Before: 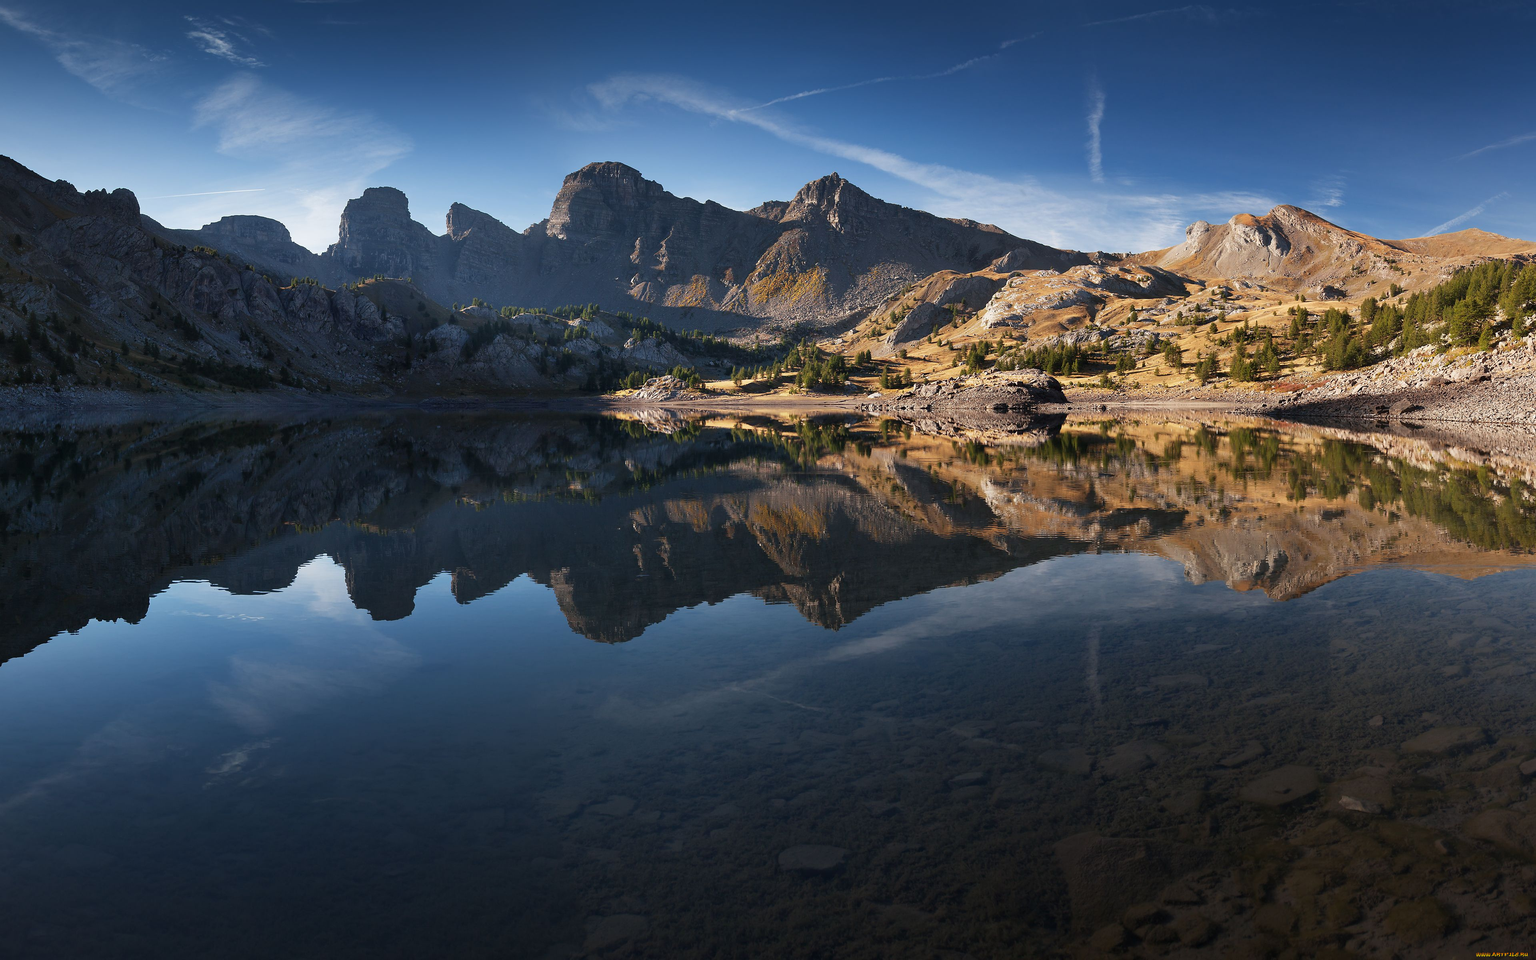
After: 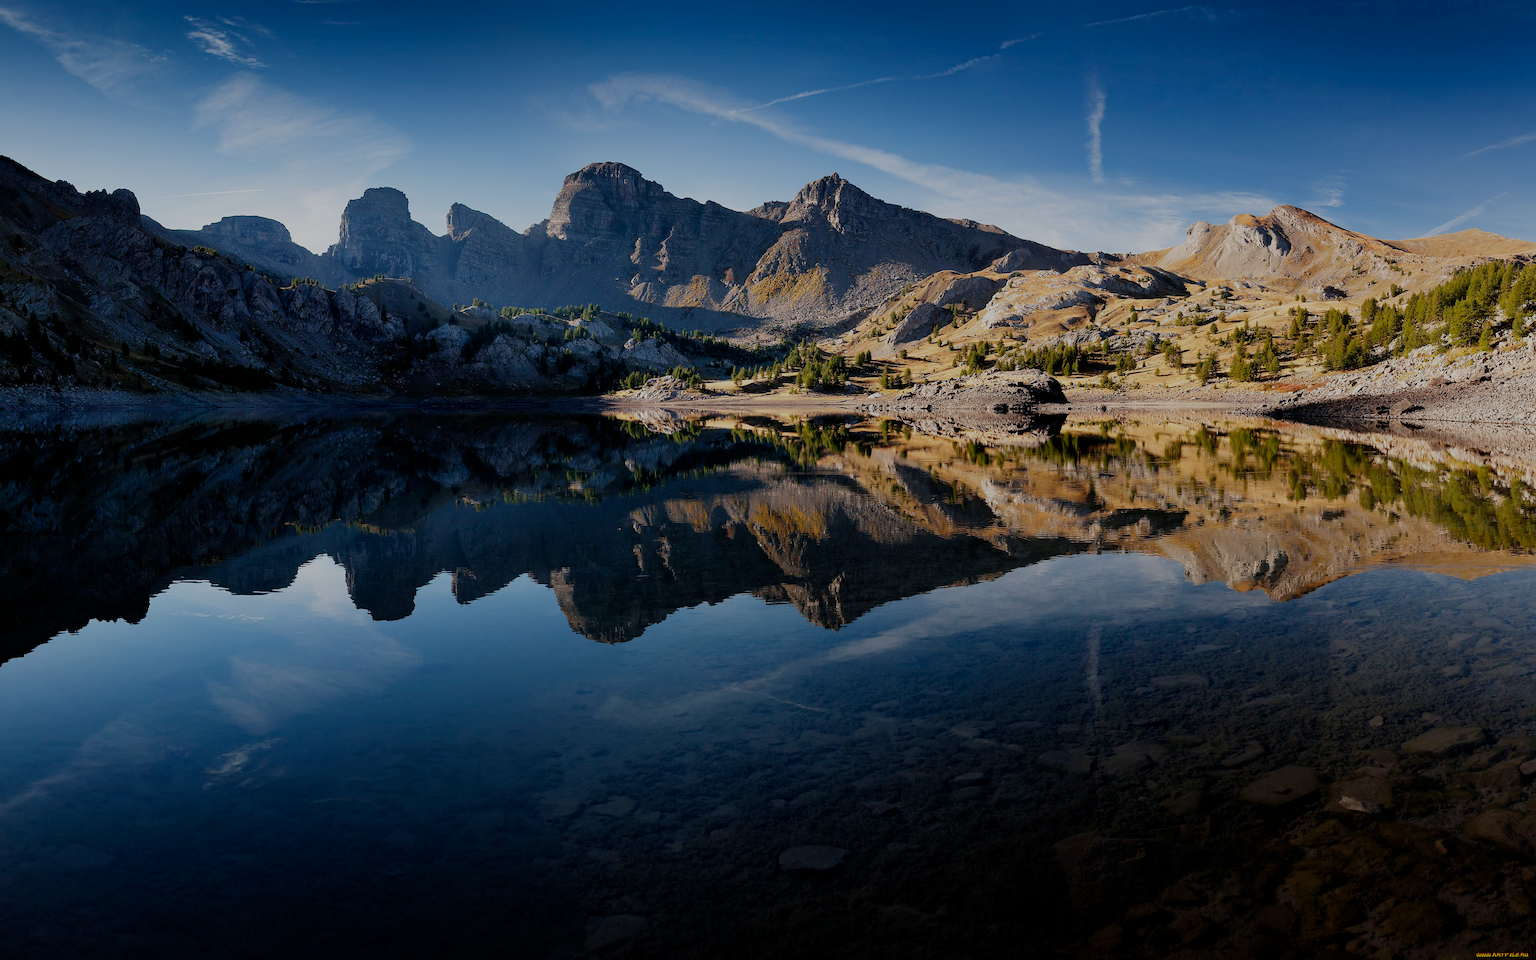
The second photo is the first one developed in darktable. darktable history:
filmic rgb: middle gray luminance 17.85%, black relative exposure -7.5 EV, white relative exposure 8.47 EV, target black luminance 0%, hardness 2.23, latitude 18.18%, contrast 0.87, highlights saturation mix 5.59%, shadows ↔ highlights balance 10.62%, preserve chrominance no, color science v5 (2021)
